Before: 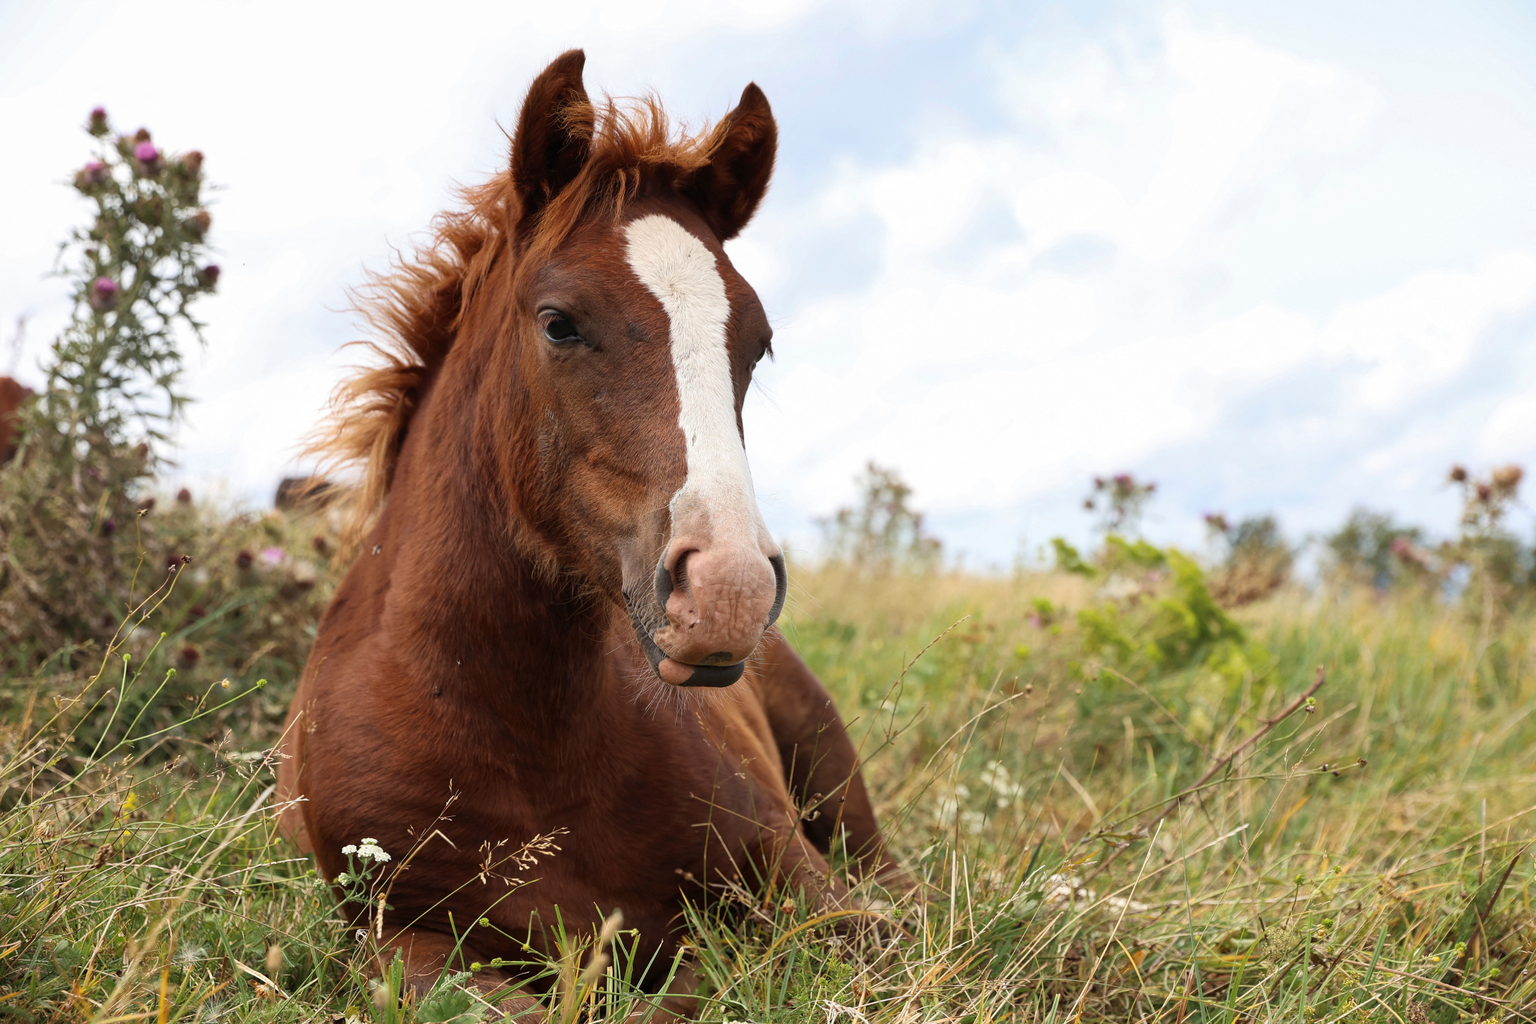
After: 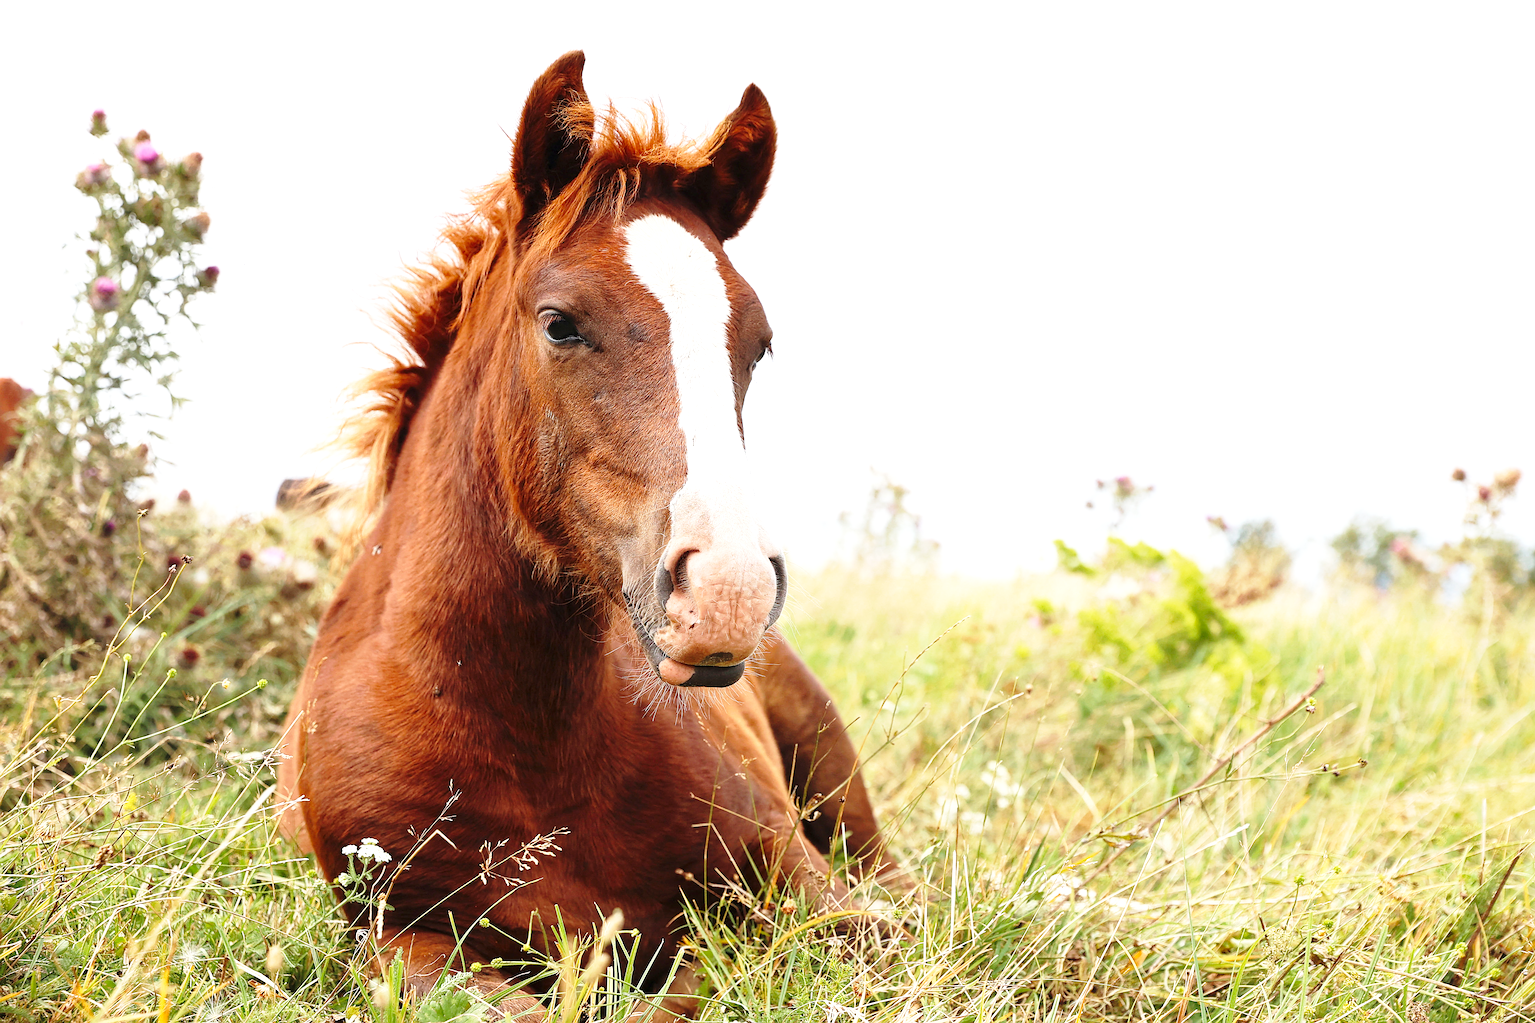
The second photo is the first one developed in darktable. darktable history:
sharpen: amount 0.901
vibrance: on, module defaults
base curve: curves: ch0 [(0, 0) (0.028, 0.03) (0.121, 0.232) (0.46, 0.748) (0.859, 0.968) (1, 1)], preserve colors none
exposure: exposure 0.74 EV, compensate highlight preservation false
